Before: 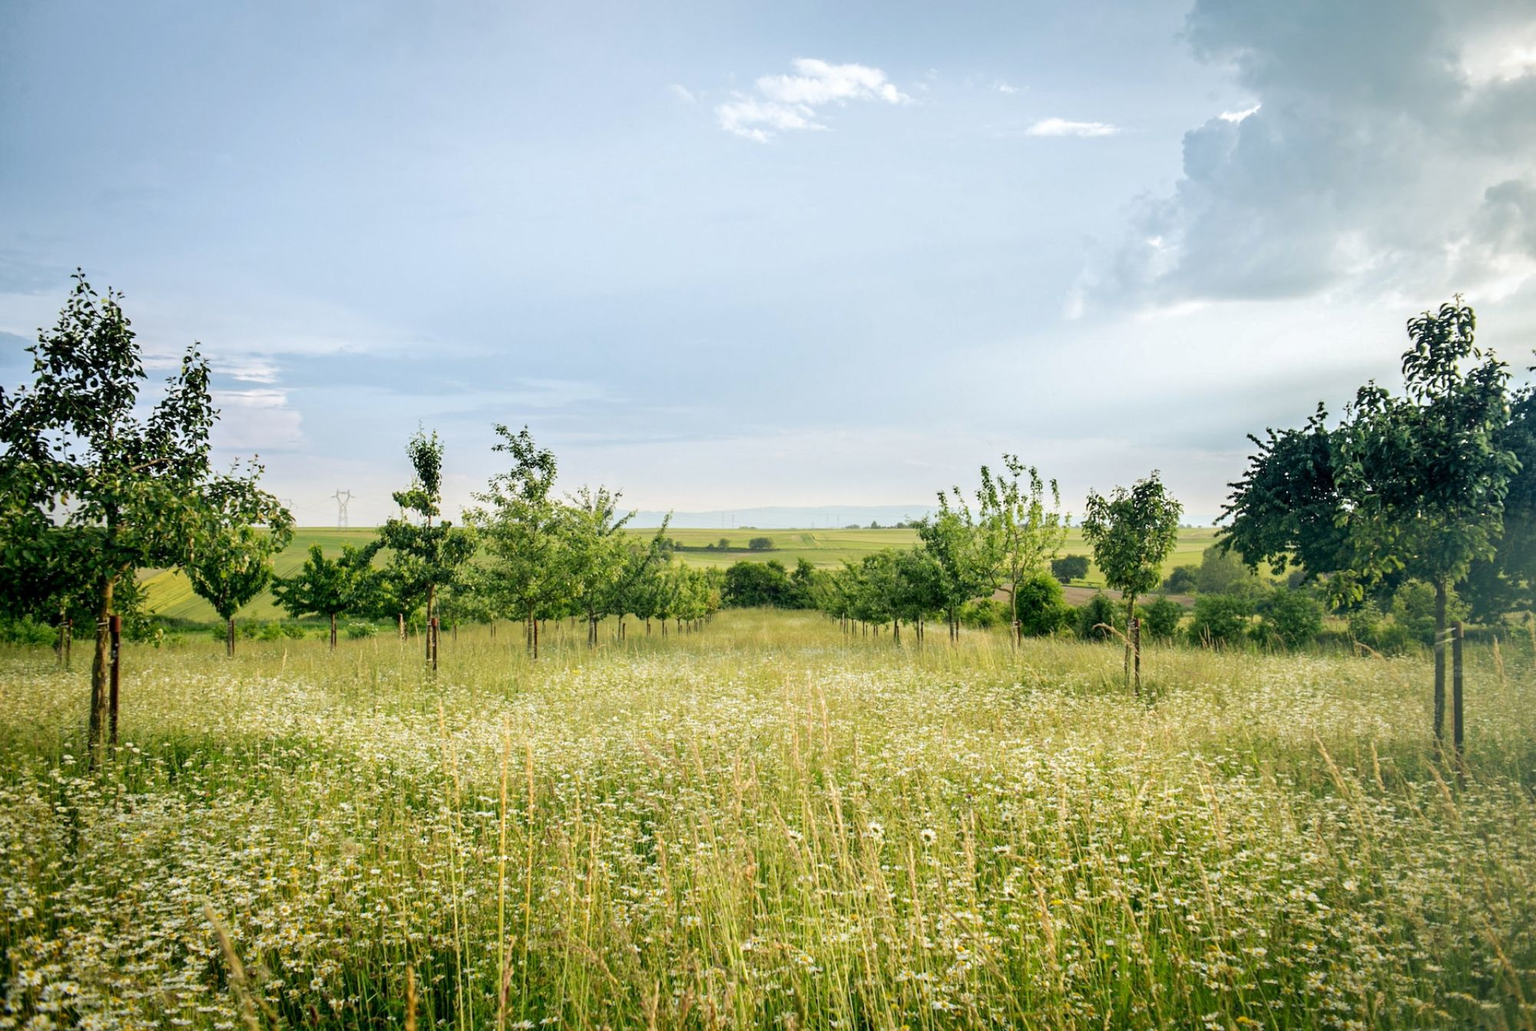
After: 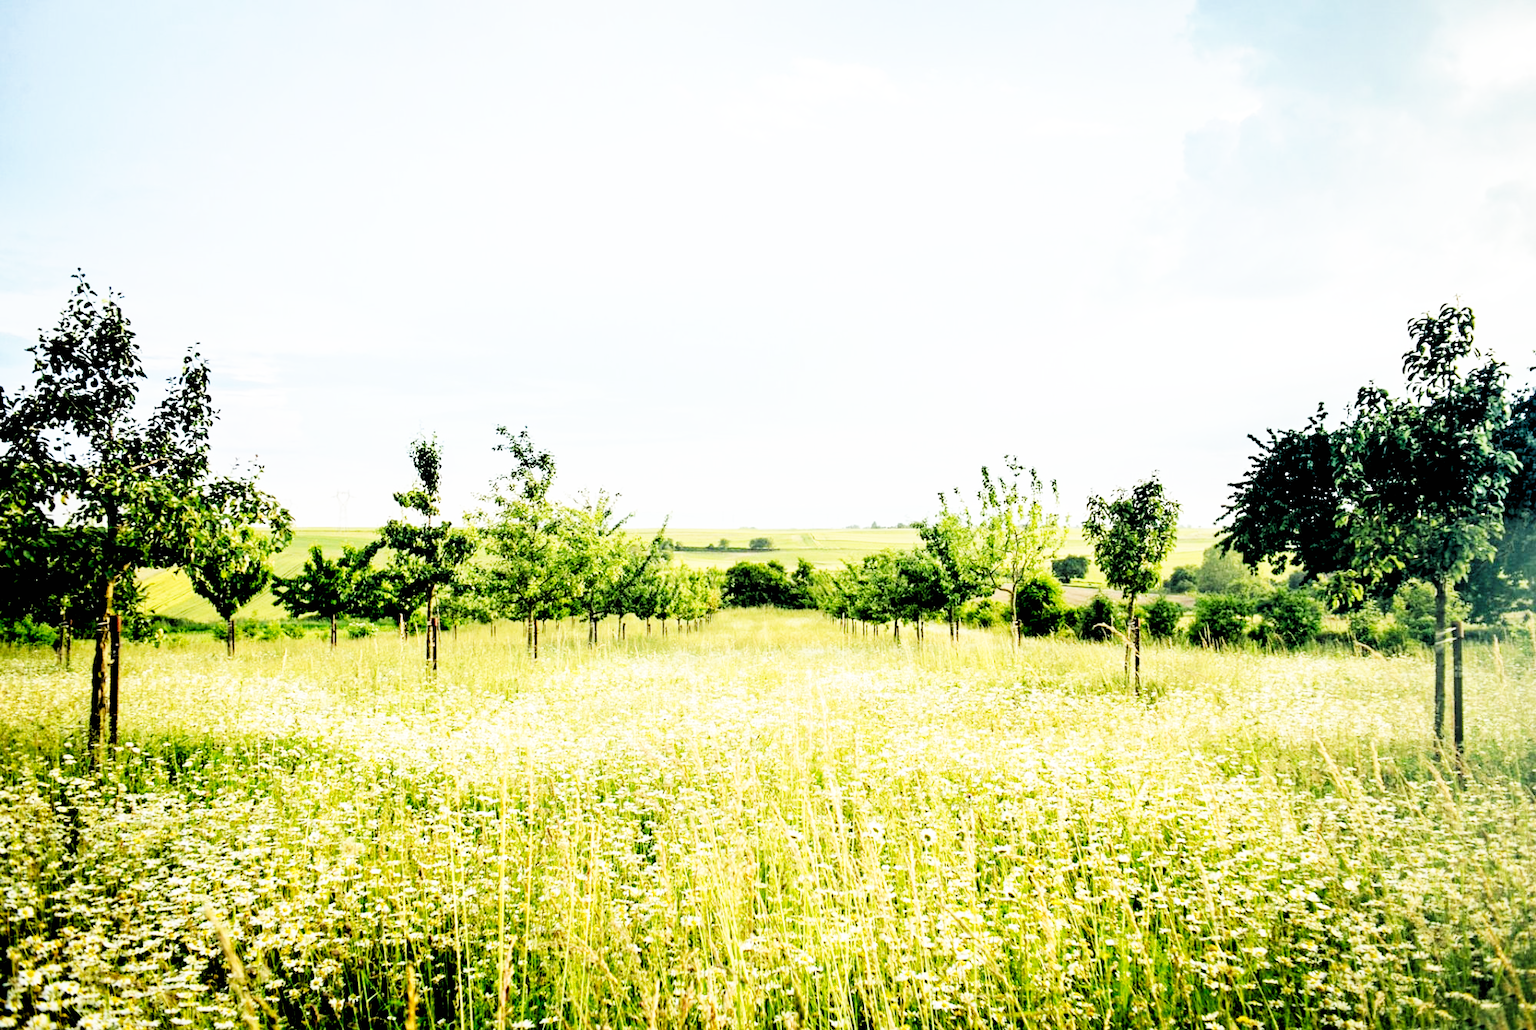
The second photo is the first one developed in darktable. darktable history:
rgb levels: levels [[0.029, 0.461, 0.922], [0, 0.5, 1], [0, 0.5, 1]]
base curve: curves: ch0 [(0, 0) (0.007, 0.004) (0.027, 0.03) (0.046, 0.07) (0.207, 0.54) (0.442, 0.872) (0.673, 0.972) (1, 1)], preserve colors none
